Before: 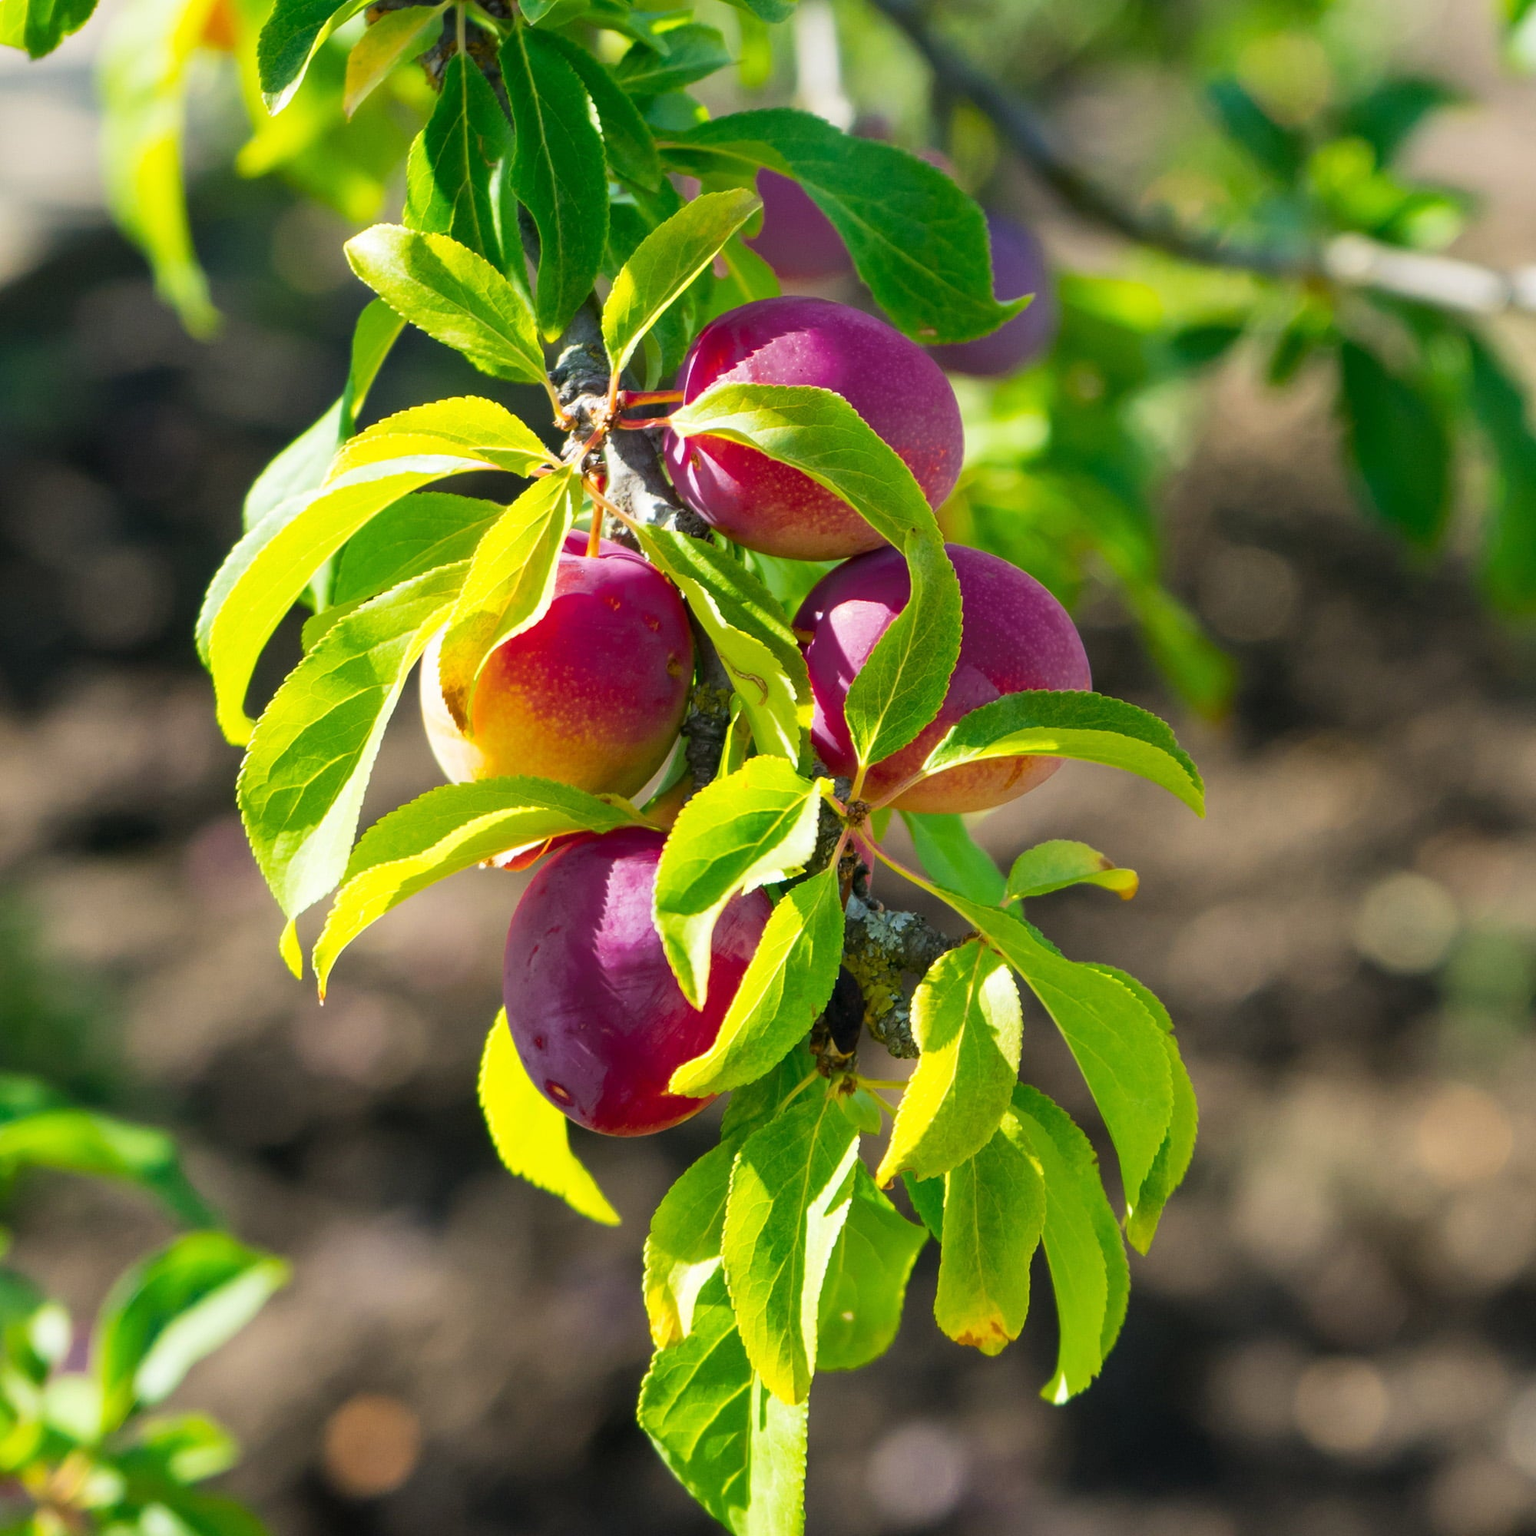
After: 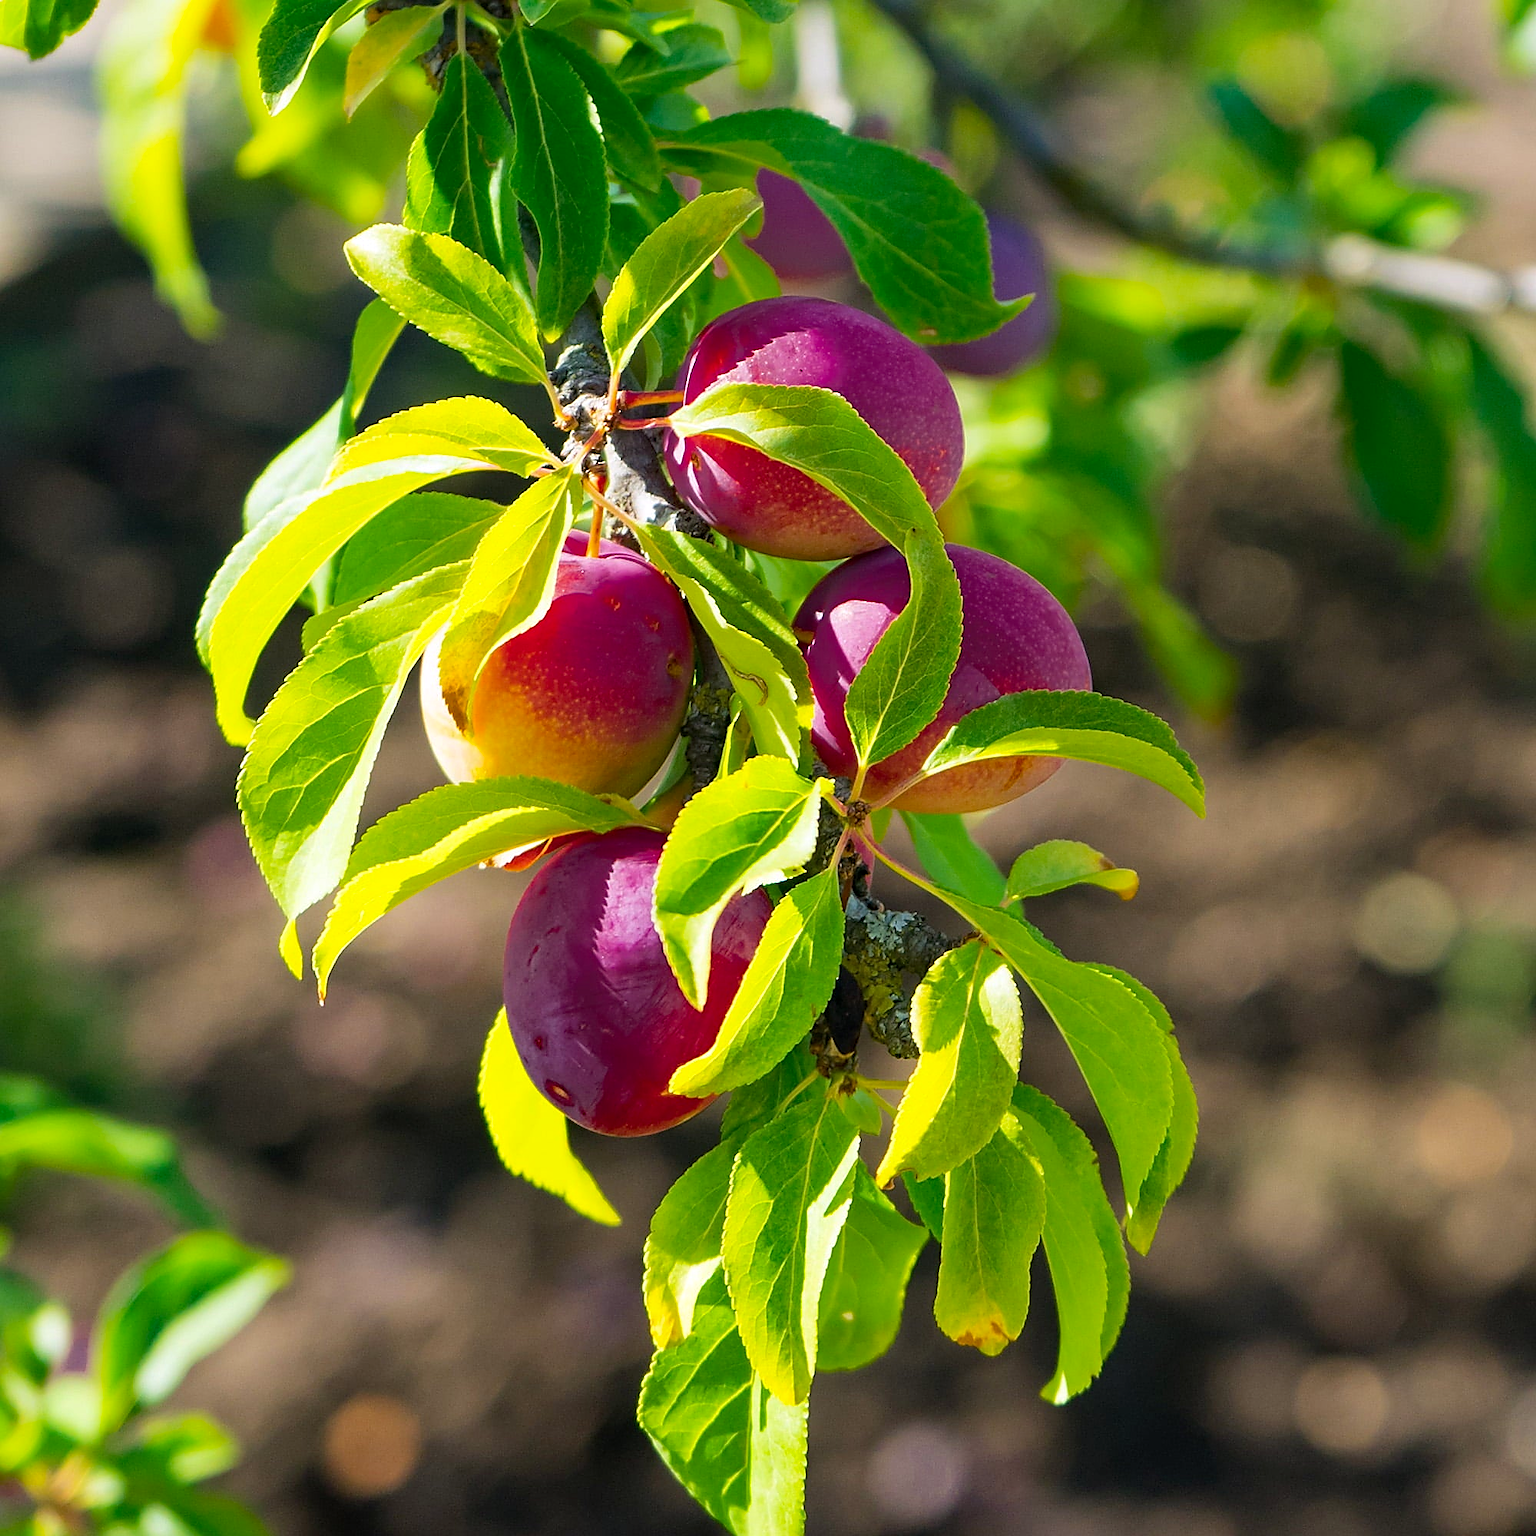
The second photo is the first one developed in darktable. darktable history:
sharpen: radius 1.4, amount 1.25, threshold 0.7
haze removal: strength 0.29, distance 0.25, compatibility mode true, adaptive false
